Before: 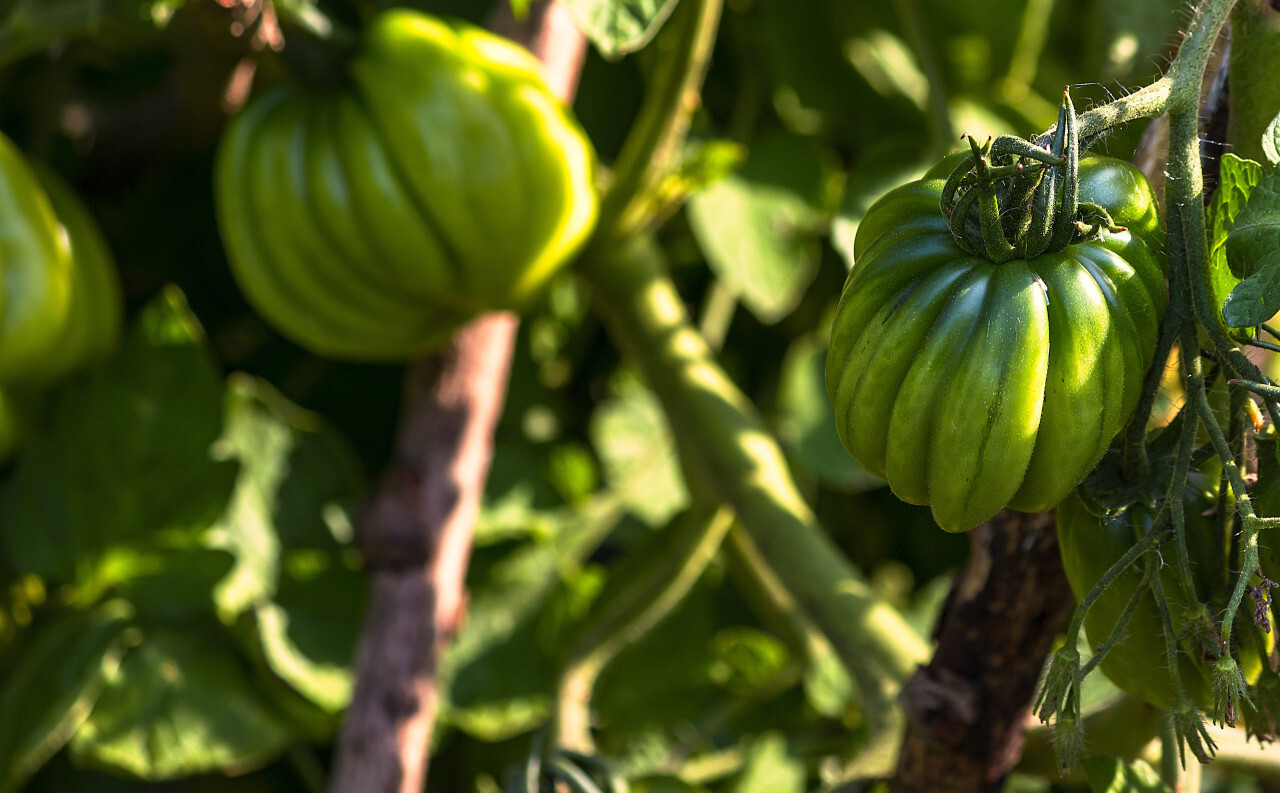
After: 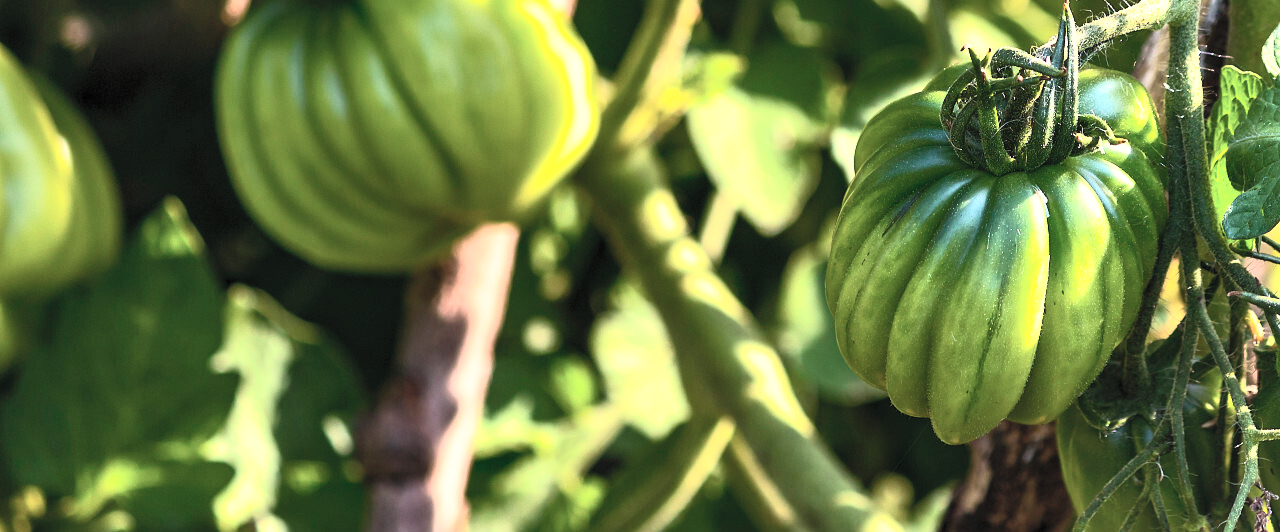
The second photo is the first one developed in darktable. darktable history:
exposure: exposure 0.247 EV, compensate highlight preservation false
contrast brightness saturation: contrast 0.434, brightness 0.561, saturation -0.196
shadows and highlights: soften with gaussian
crop: top 11.166%, bottom 21.71%
